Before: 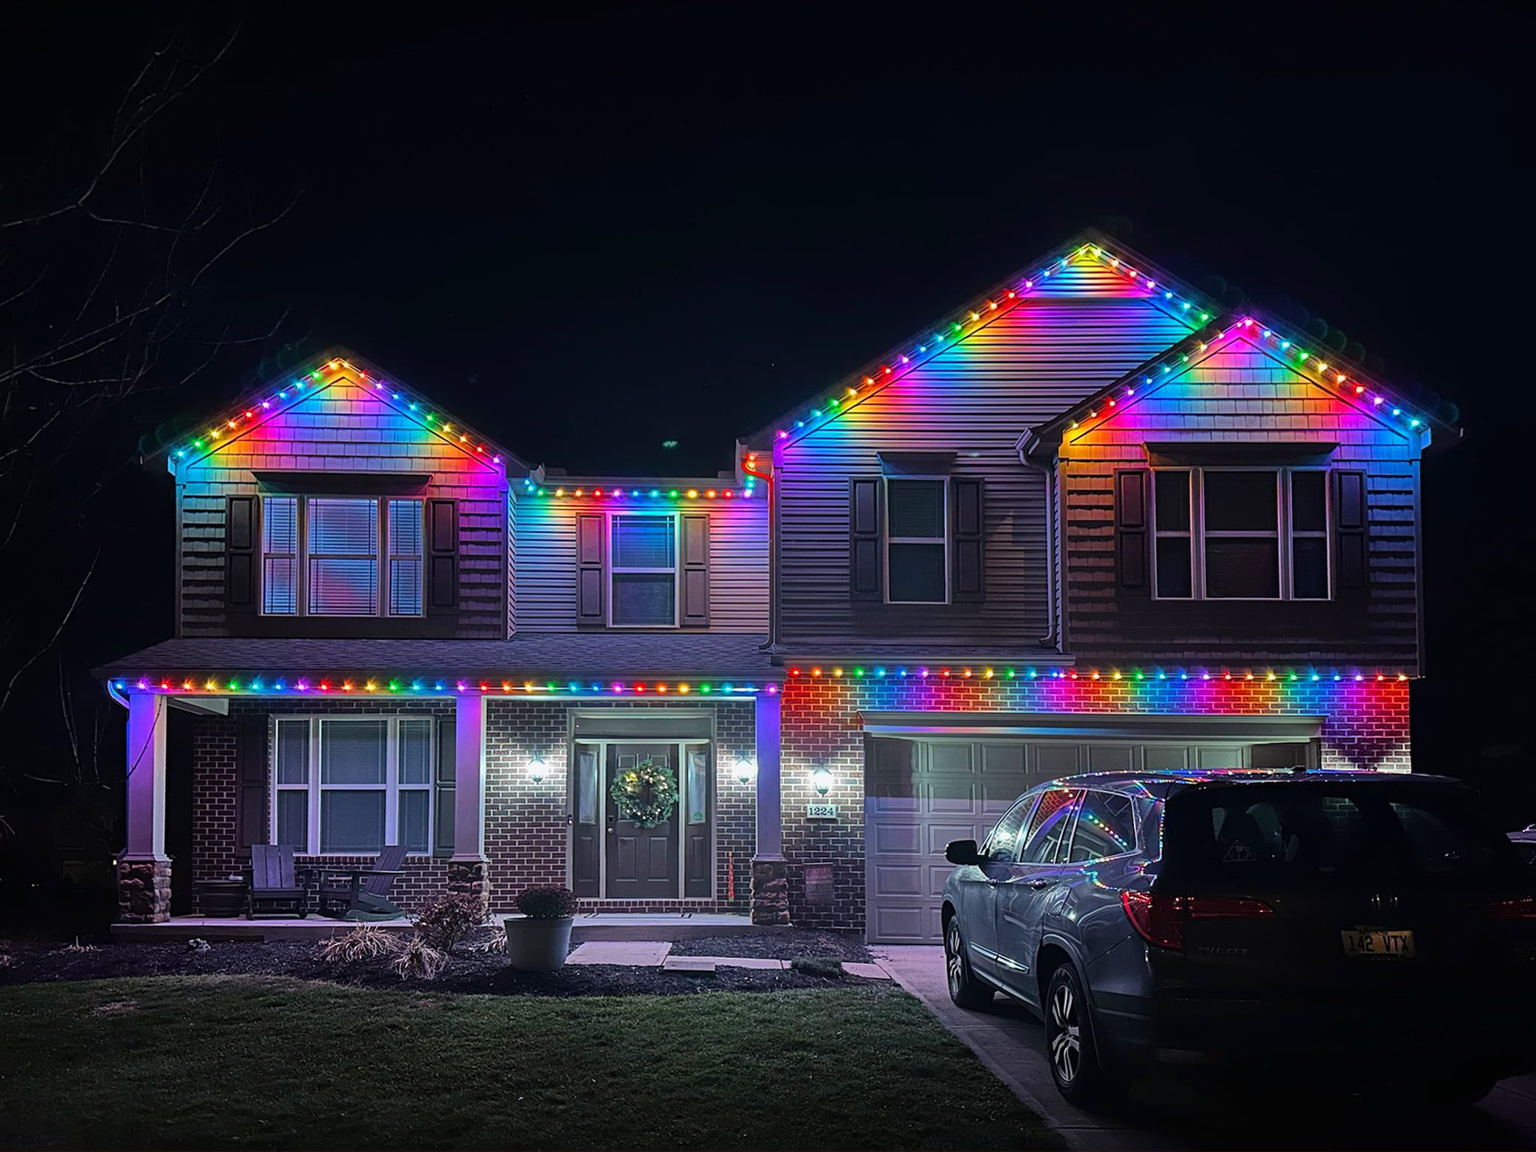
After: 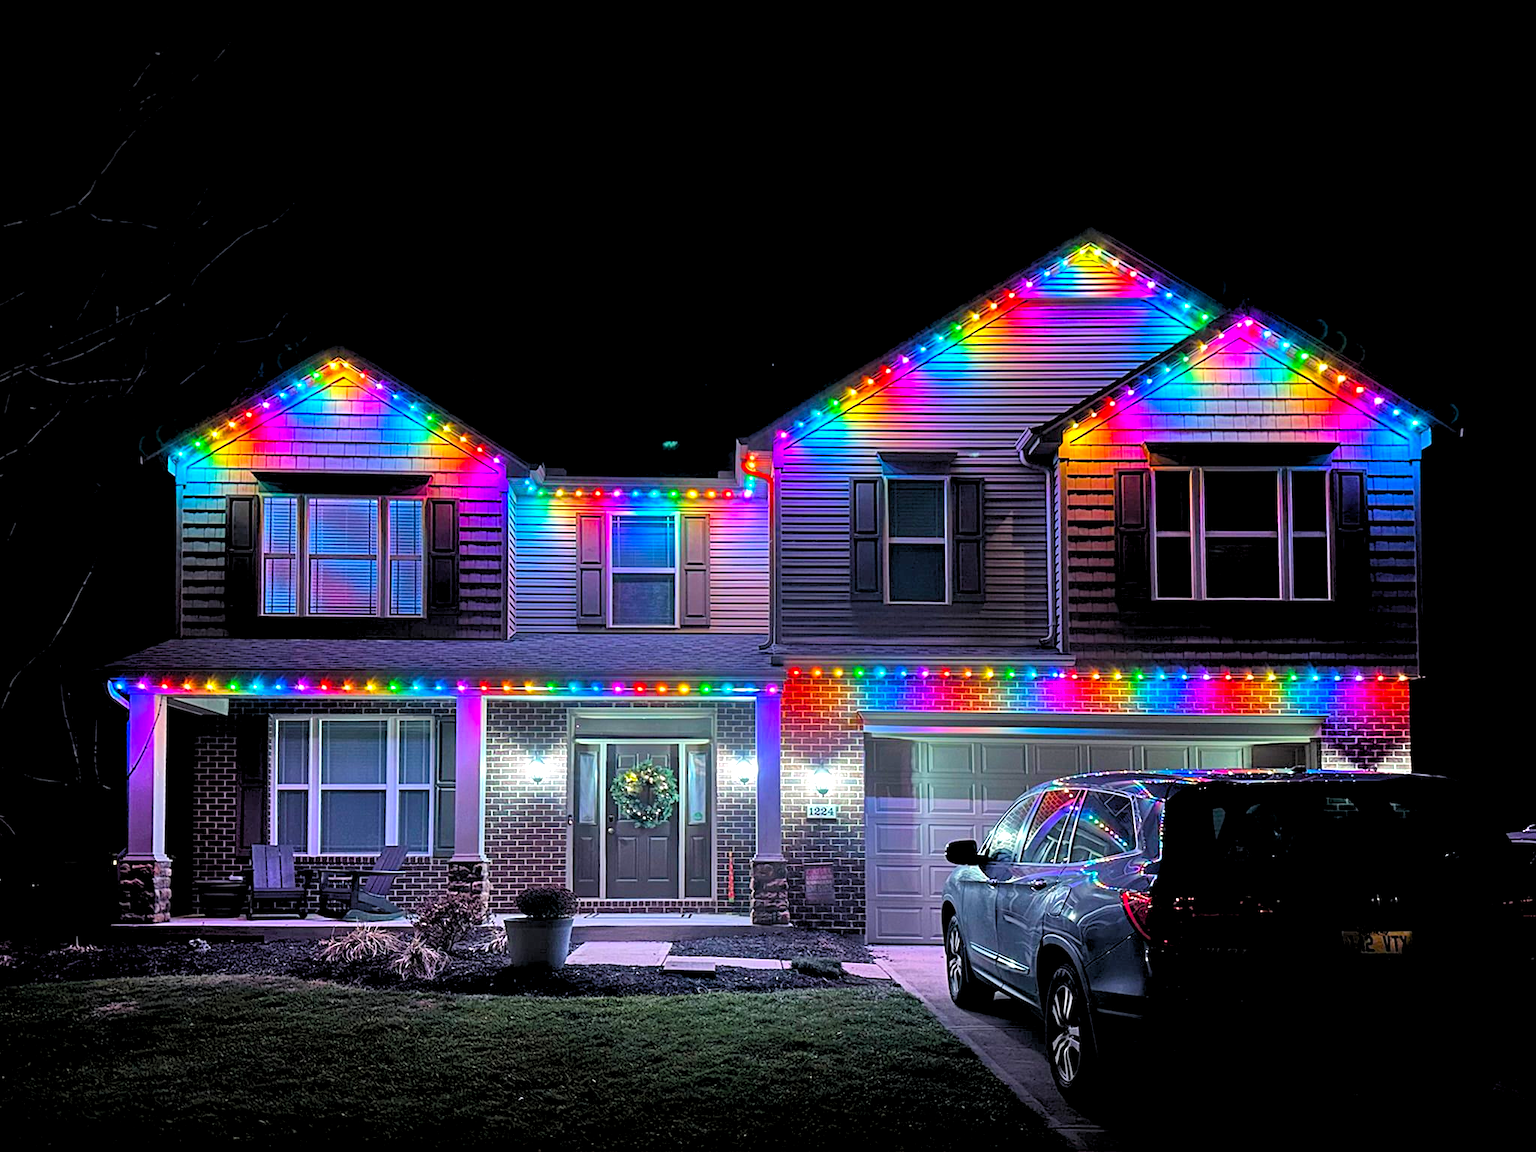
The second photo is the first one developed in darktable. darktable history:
rgb levels: levels [[0.013, 0.434, 0.89], [0, 0.5, 1], [0, 0.5, 1]]
color balance rgb: perceptual saturation grading › global saturation 20%, global vibrance 20%
exposure: black level correction 0.001, exposure 0.5 EV, compensate exposure bias true, compensate highlight preservation false
